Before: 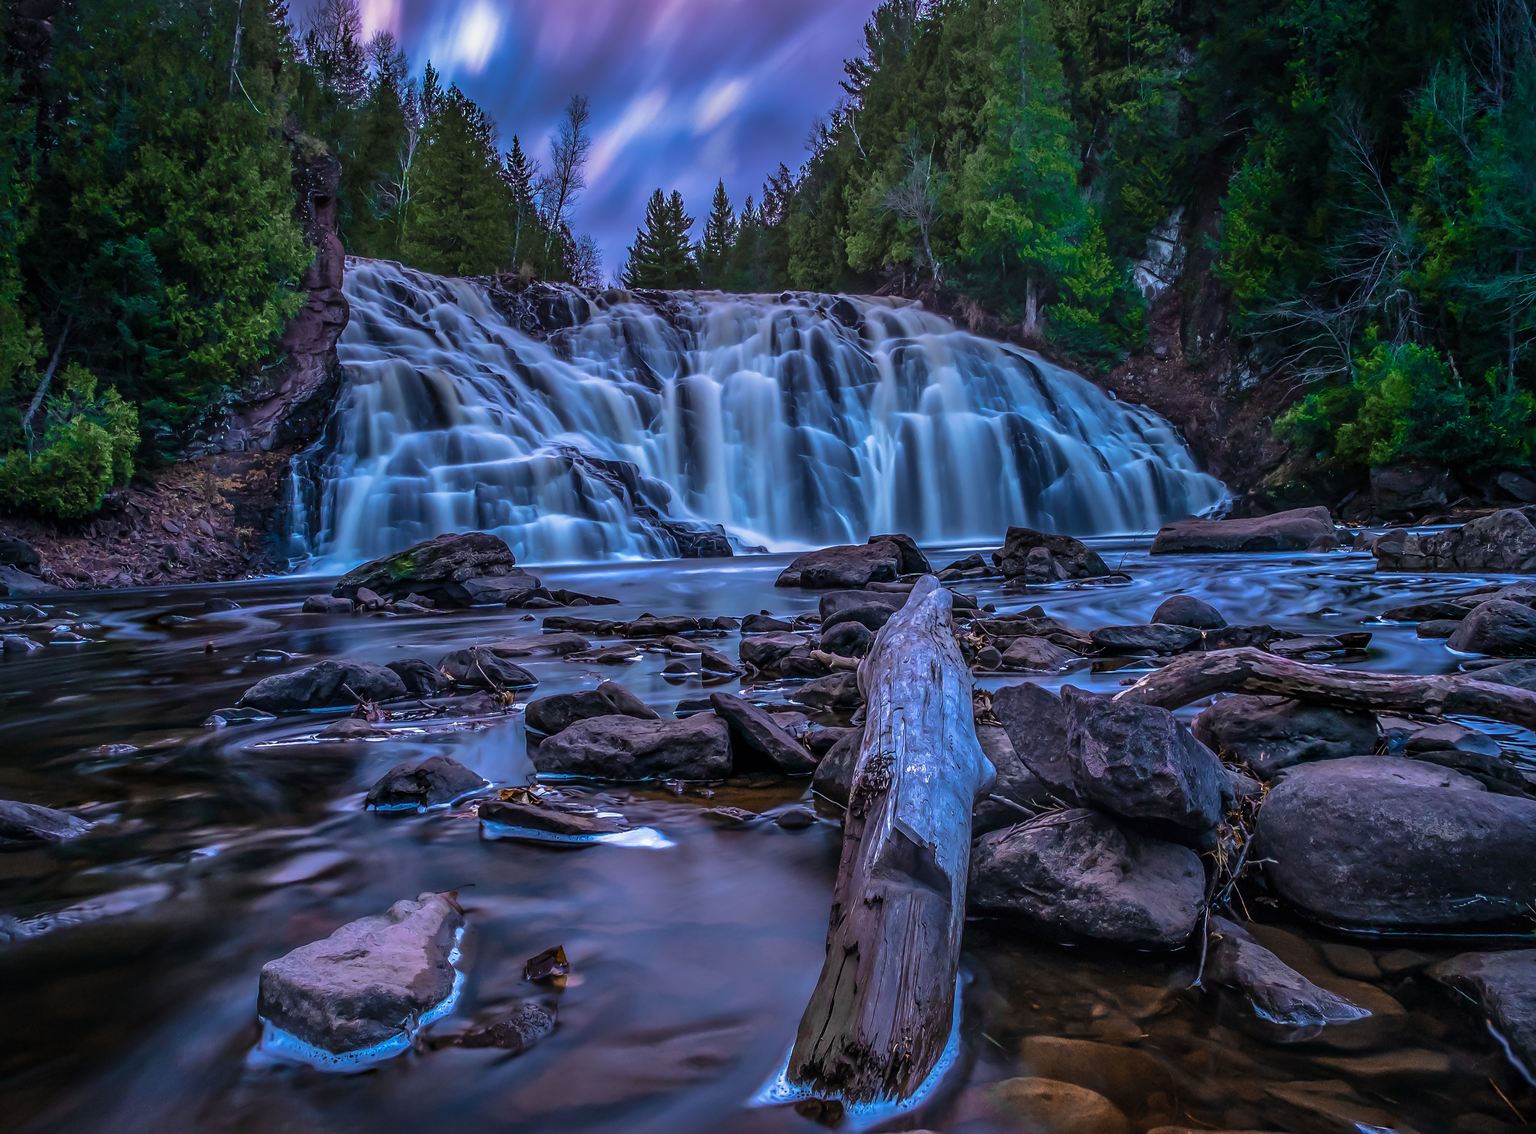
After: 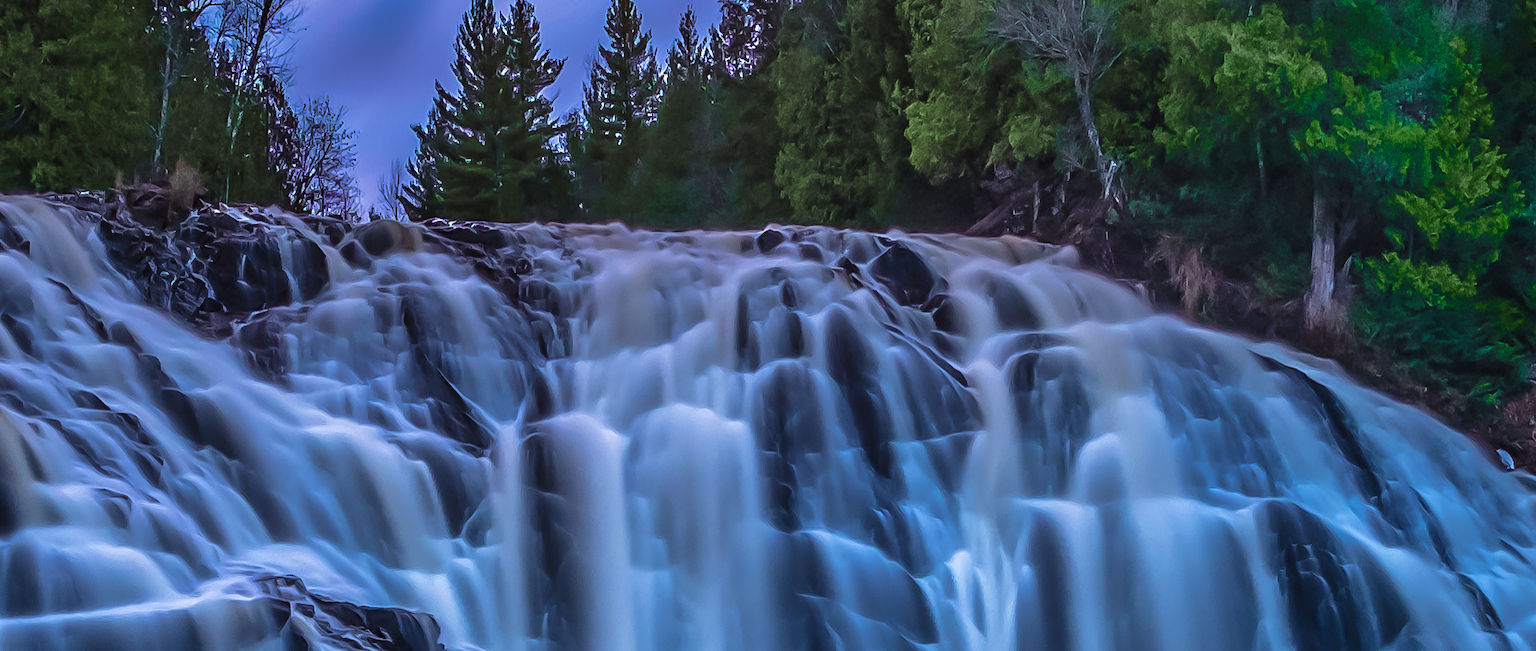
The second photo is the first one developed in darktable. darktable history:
crop: left 28.927%, top 16.88%, right 26.715%, bottom 57.599%
